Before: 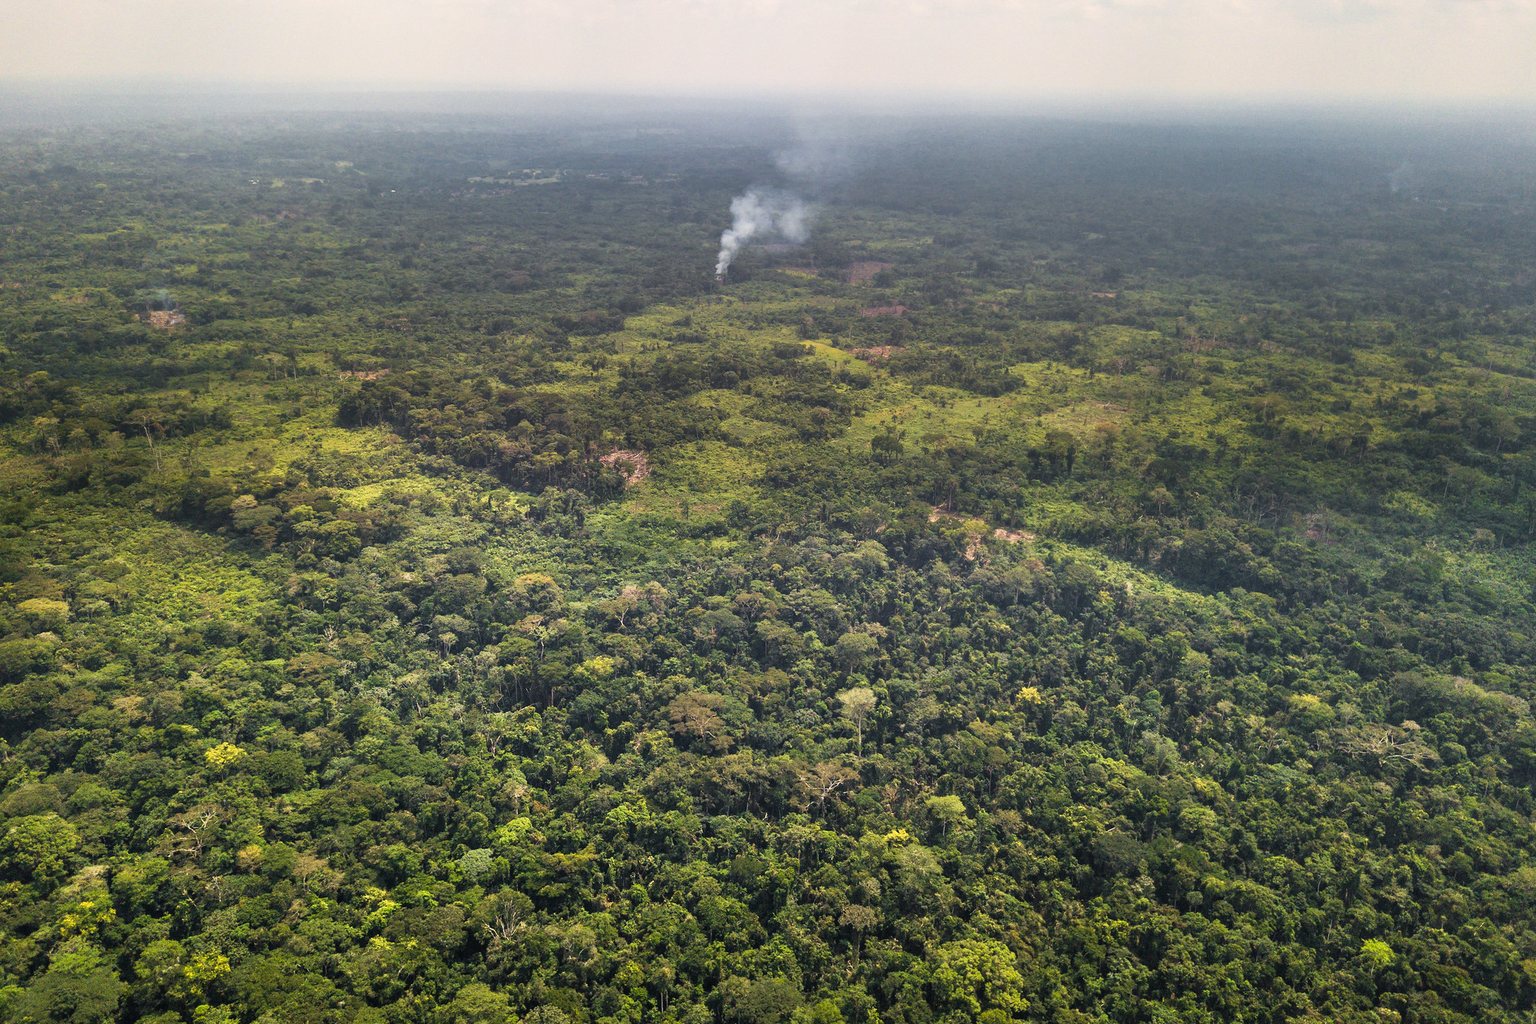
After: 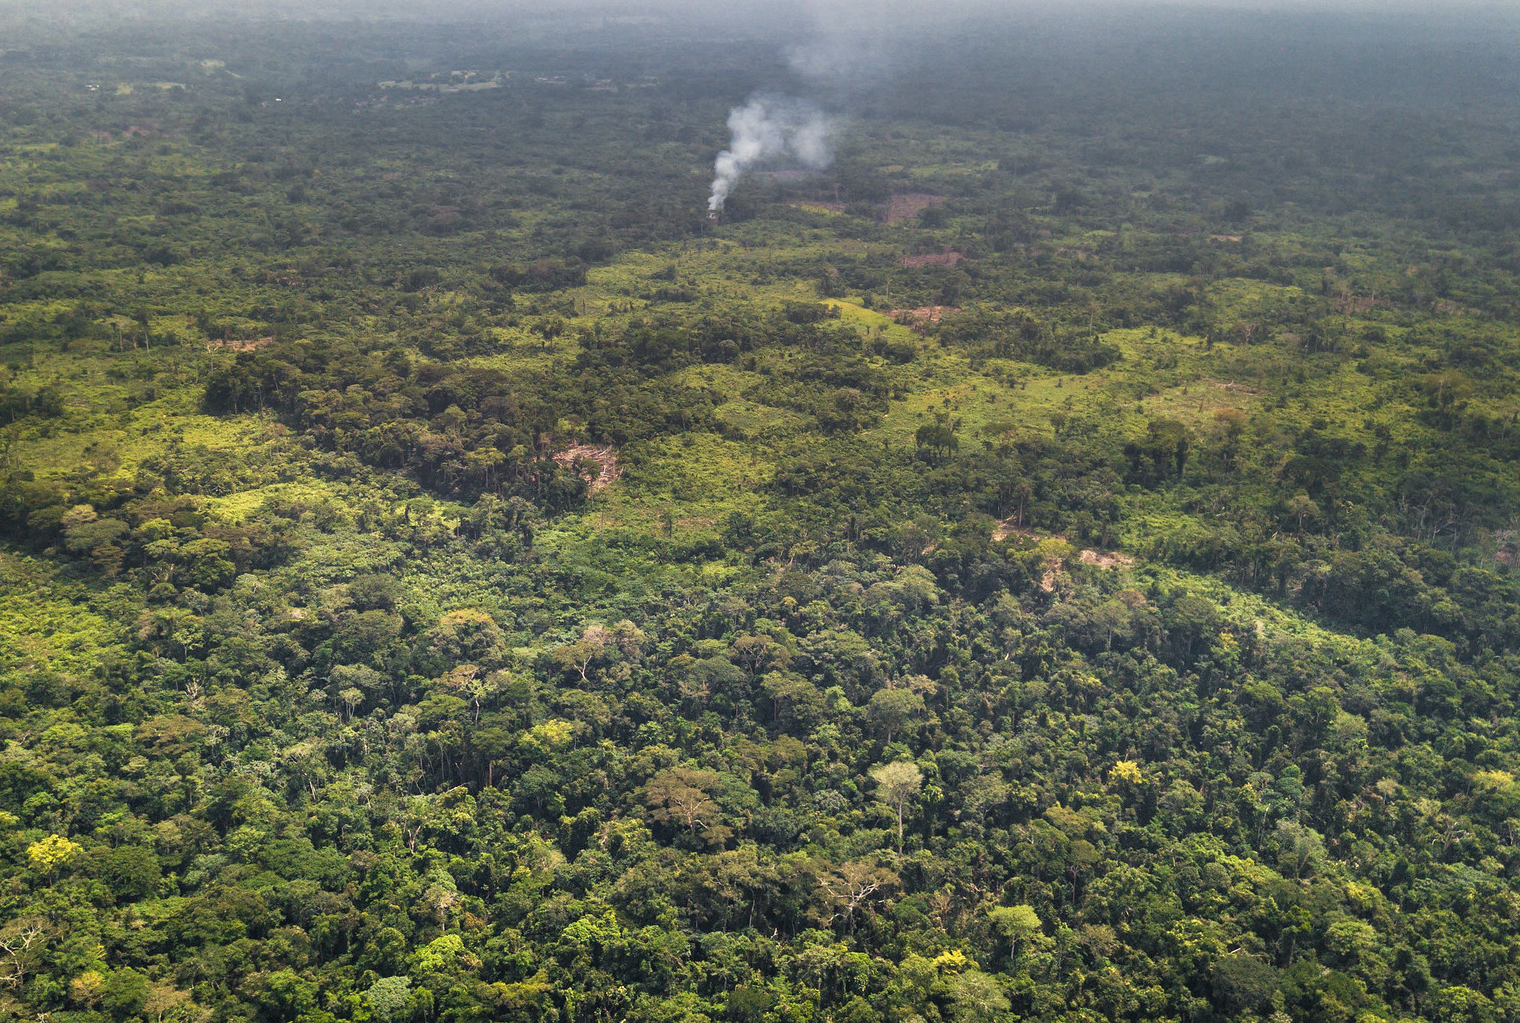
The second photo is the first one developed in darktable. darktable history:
crop and rotate: left 12.044%, top 11.395%, right 13.691%, bottom 13.659%
